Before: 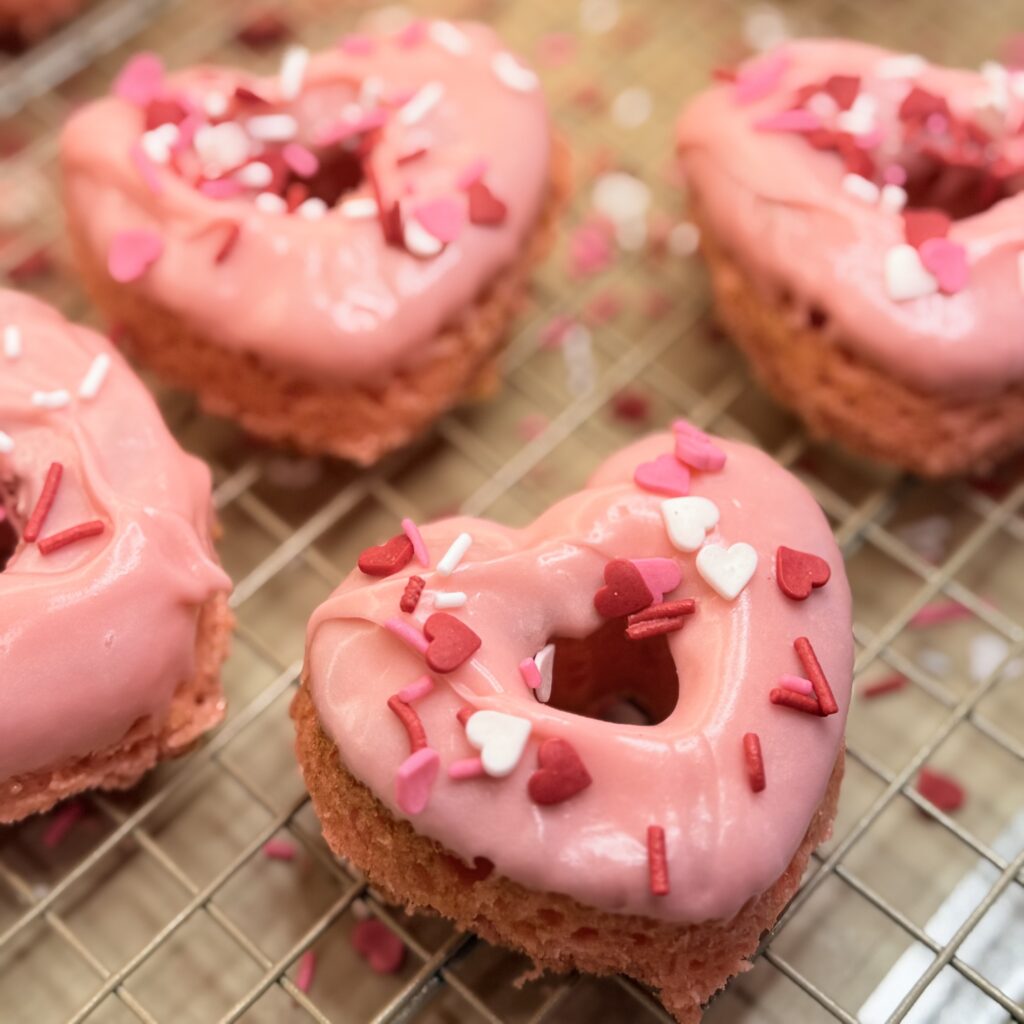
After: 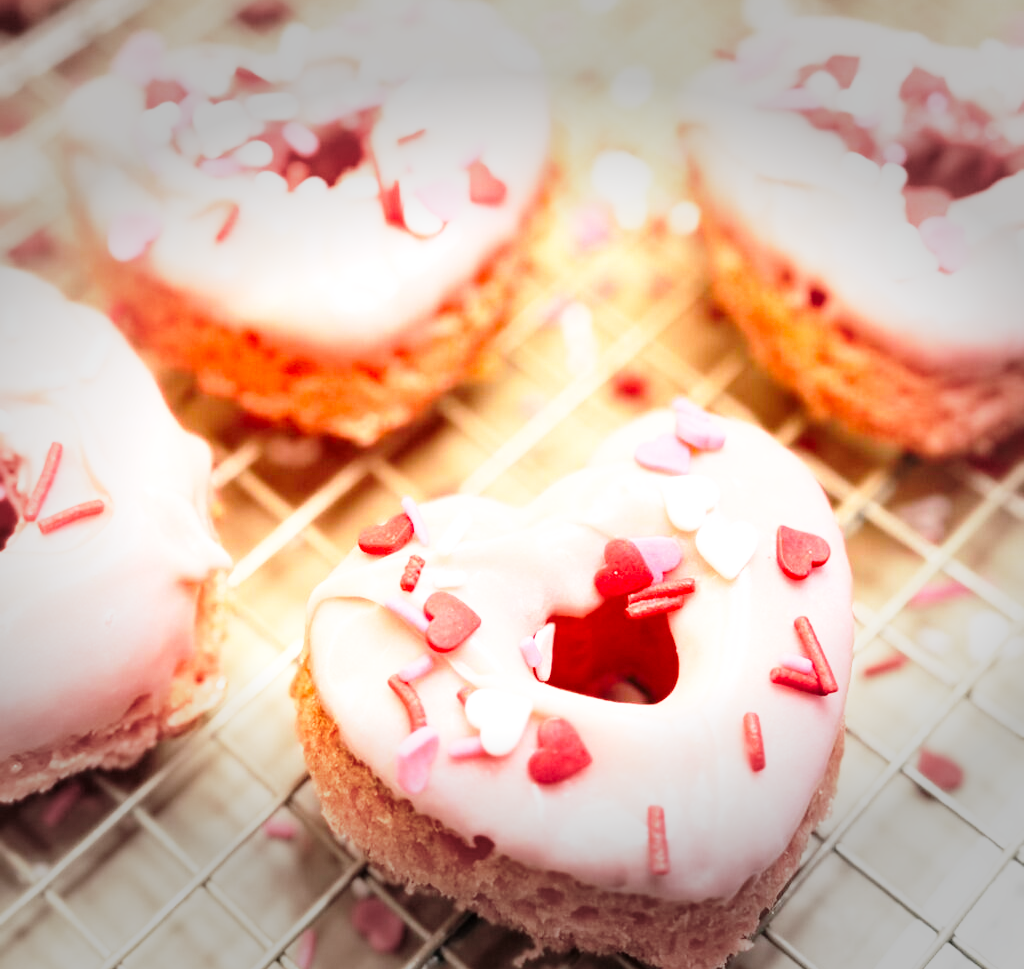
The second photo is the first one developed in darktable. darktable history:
vignetting: fall-off start 70.52%, width/height ratio 1.333, unbound false
exposure: exposure 0.668 EV, compensate exposure bias true, compensate highlight preservation false
base curve: curves: ch0 [(0, 0) (0.026, 0.03) (0.109, 0.232) (0.351, 0.748) (0.669, 0.968) (1, 1)], preserve colors none
crop and rotate: top 2.059%, bottom 3.279%
contrast equalizer: y [[0.5 ×6], [0.5 ×6], [0.5, 0.5, 0.501, 0.545, 0.707, 0.863], [0 ×6], [0 ×6]]
tone equalizer: on, module defaults
